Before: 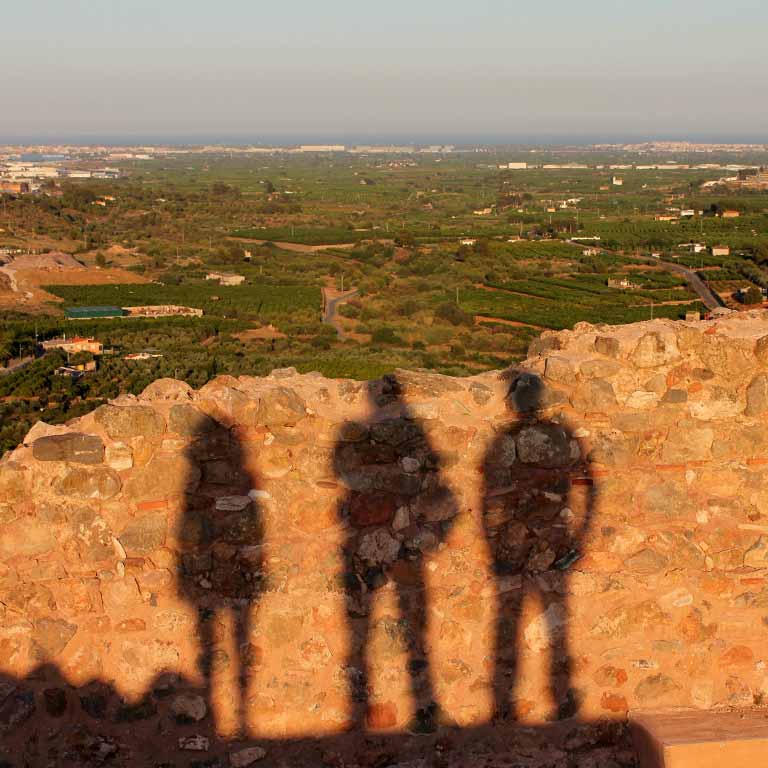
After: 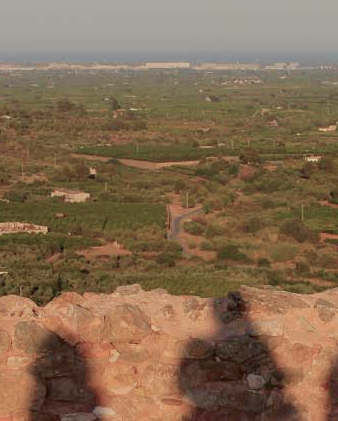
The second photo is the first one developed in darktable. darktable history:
color balance rgb: perceptual saturation grading › global saturation -27.94%, hue shift -2.27°, contrast -21.26%
crop: left 20.248%, top 10.86%, right 35.675%, bottom 34.321%
